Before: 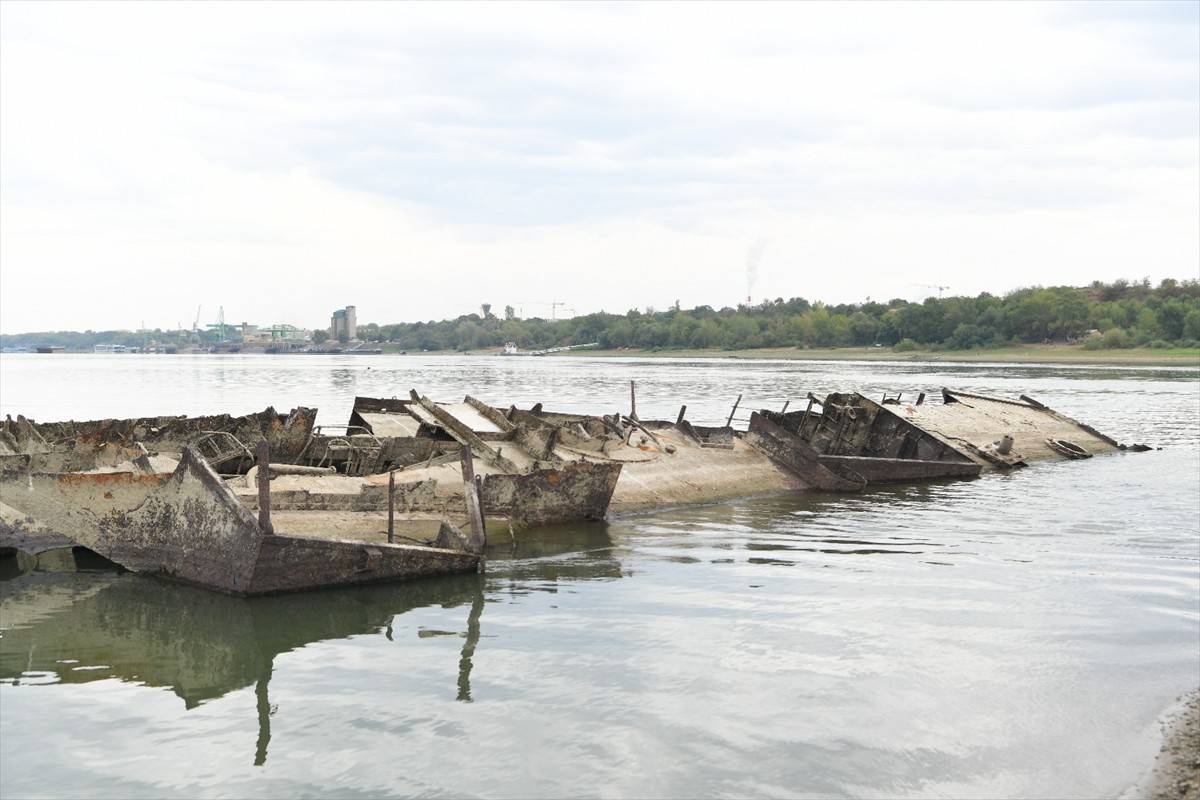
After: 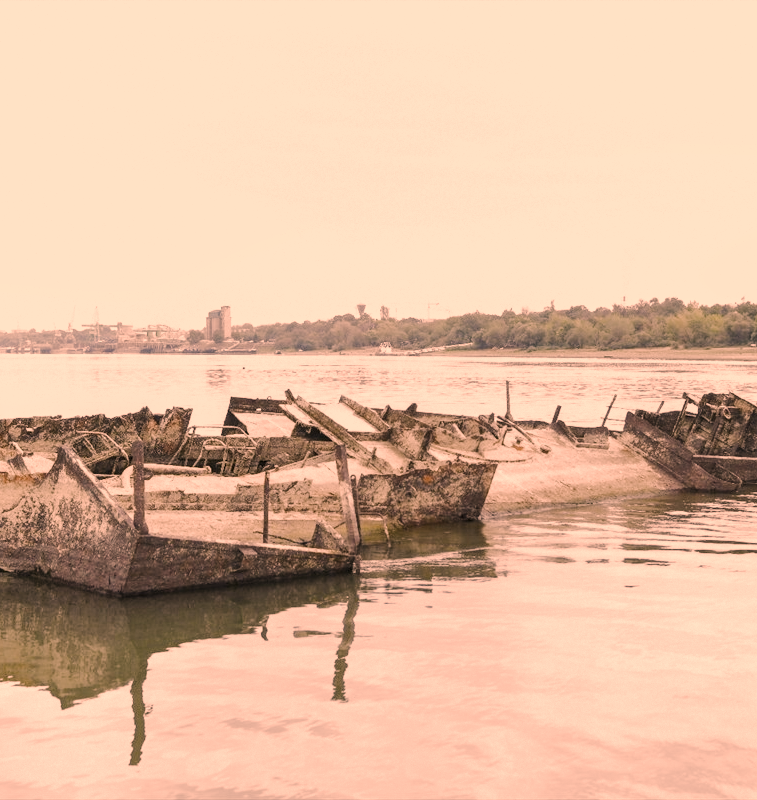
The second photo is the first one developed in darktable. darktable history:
crop: left 10.433%, right 26.452%
exposure: exposure 0.565 EV, compensate highlight preservation false
color balance rgb: power › hue 63.24°, perceptual saturation grading › global saturation 20%, perceptual saturation grading › highlights -25.652%, perceptual saturation grading › shadows 25.026%, perceptual brilliance grading › highlights 6.227%, perceptual brilliance grading › mid-tones 16.168%, perceptual brilliance grading › shadows -5.207%, contrast 4.974%
local contrast: on, module defaults
color correction: highlights a* 39.79, highlights b* 39.88, saturation 0.686
filmic rgb: black relative exposure -14.24 EV, white relative exposure 3.39 EV, hardness 7.85, contrast 0.996, preserve chrominance no, color science v5 (2021), contrast in shadows safe, contrast in highlights safe, enable highlight reconstruction true
color zones: curves: ch0 [(0.068, 0.464) (0.25, 0.5) (0.48, 0.508) (0.75, 0.536) (0.886, 0.476) (0.967, 0.456)]; ch1 [(0.066, 0.456) (0.25, 0.5) (0.616, 0.508) (0.746, 0.56) (0.934, 0.444)]
